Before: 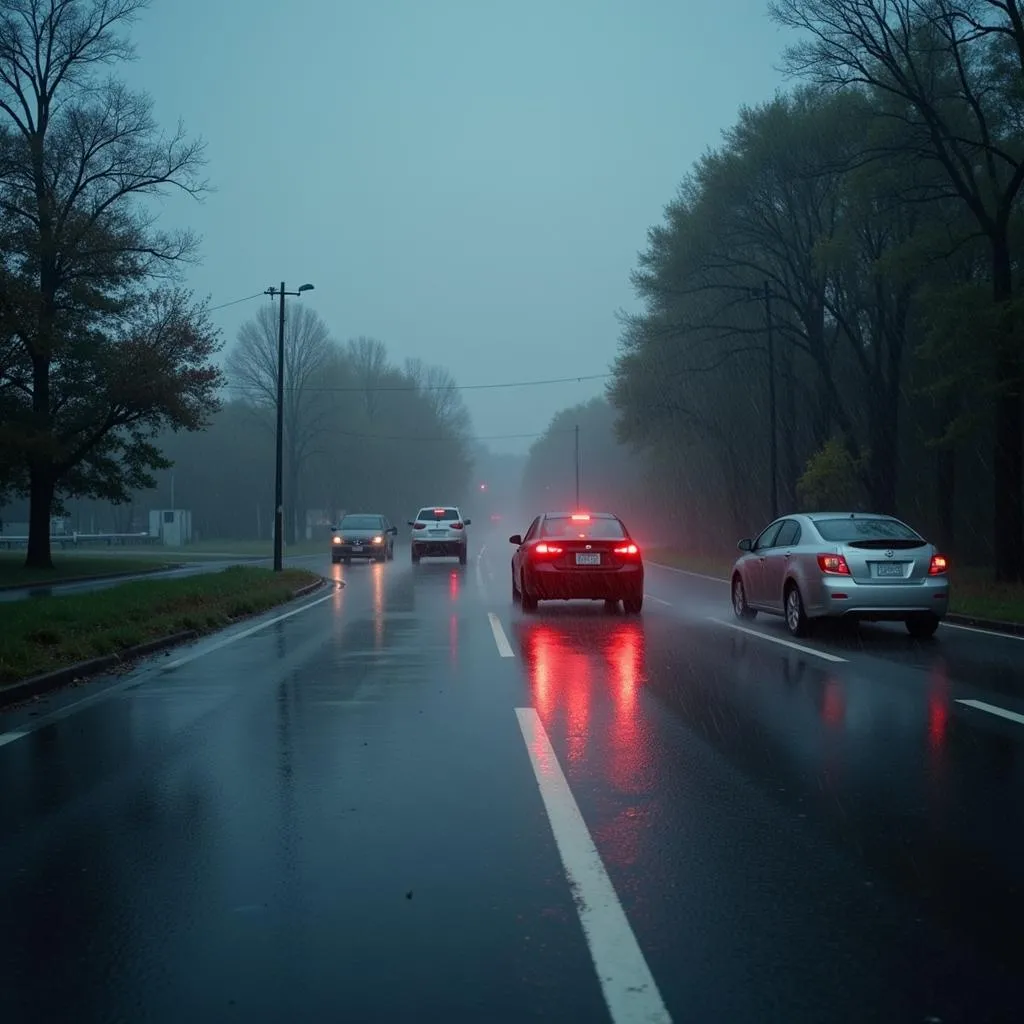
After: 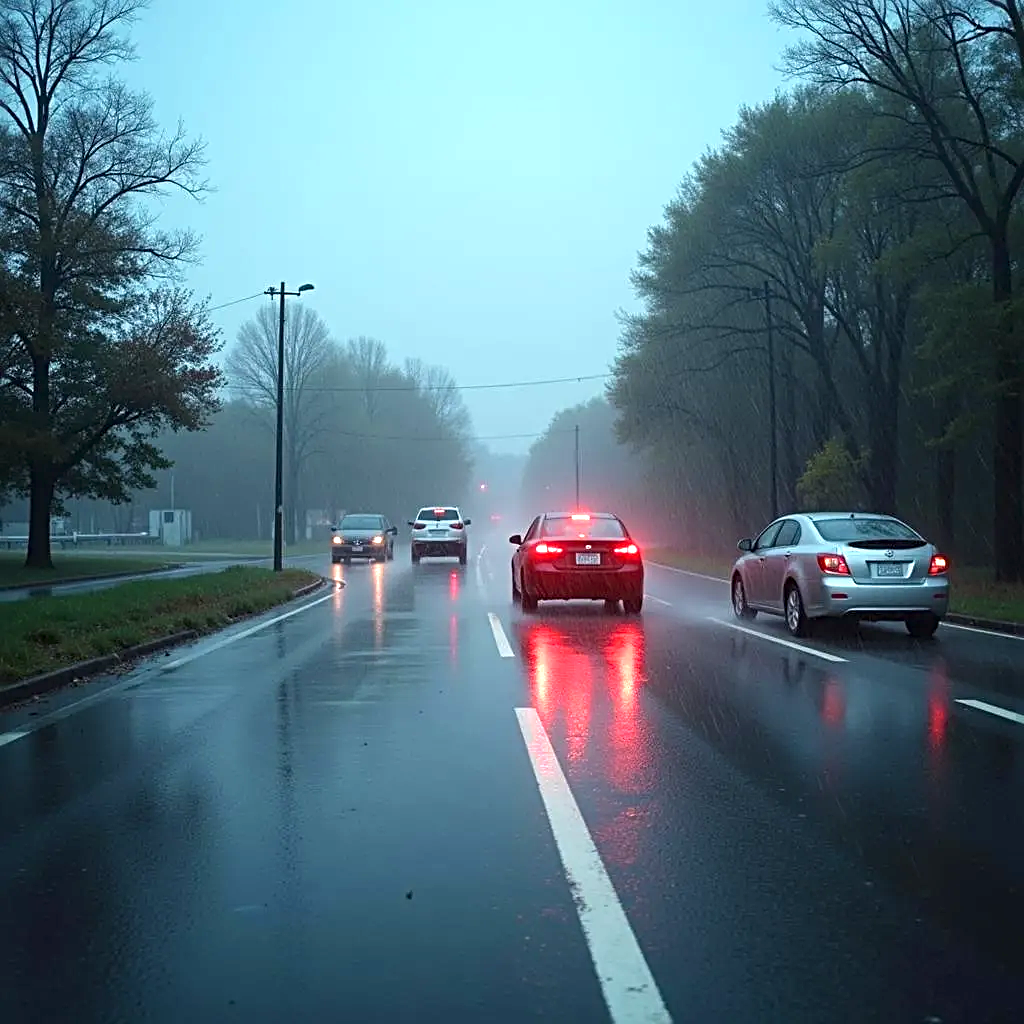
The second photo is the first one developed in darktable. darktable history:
sharpen: radius 3.128
exposure: black level correction 0, exposure 1.098 EV, compensate exposure bias true, compensate highlight preservation false
